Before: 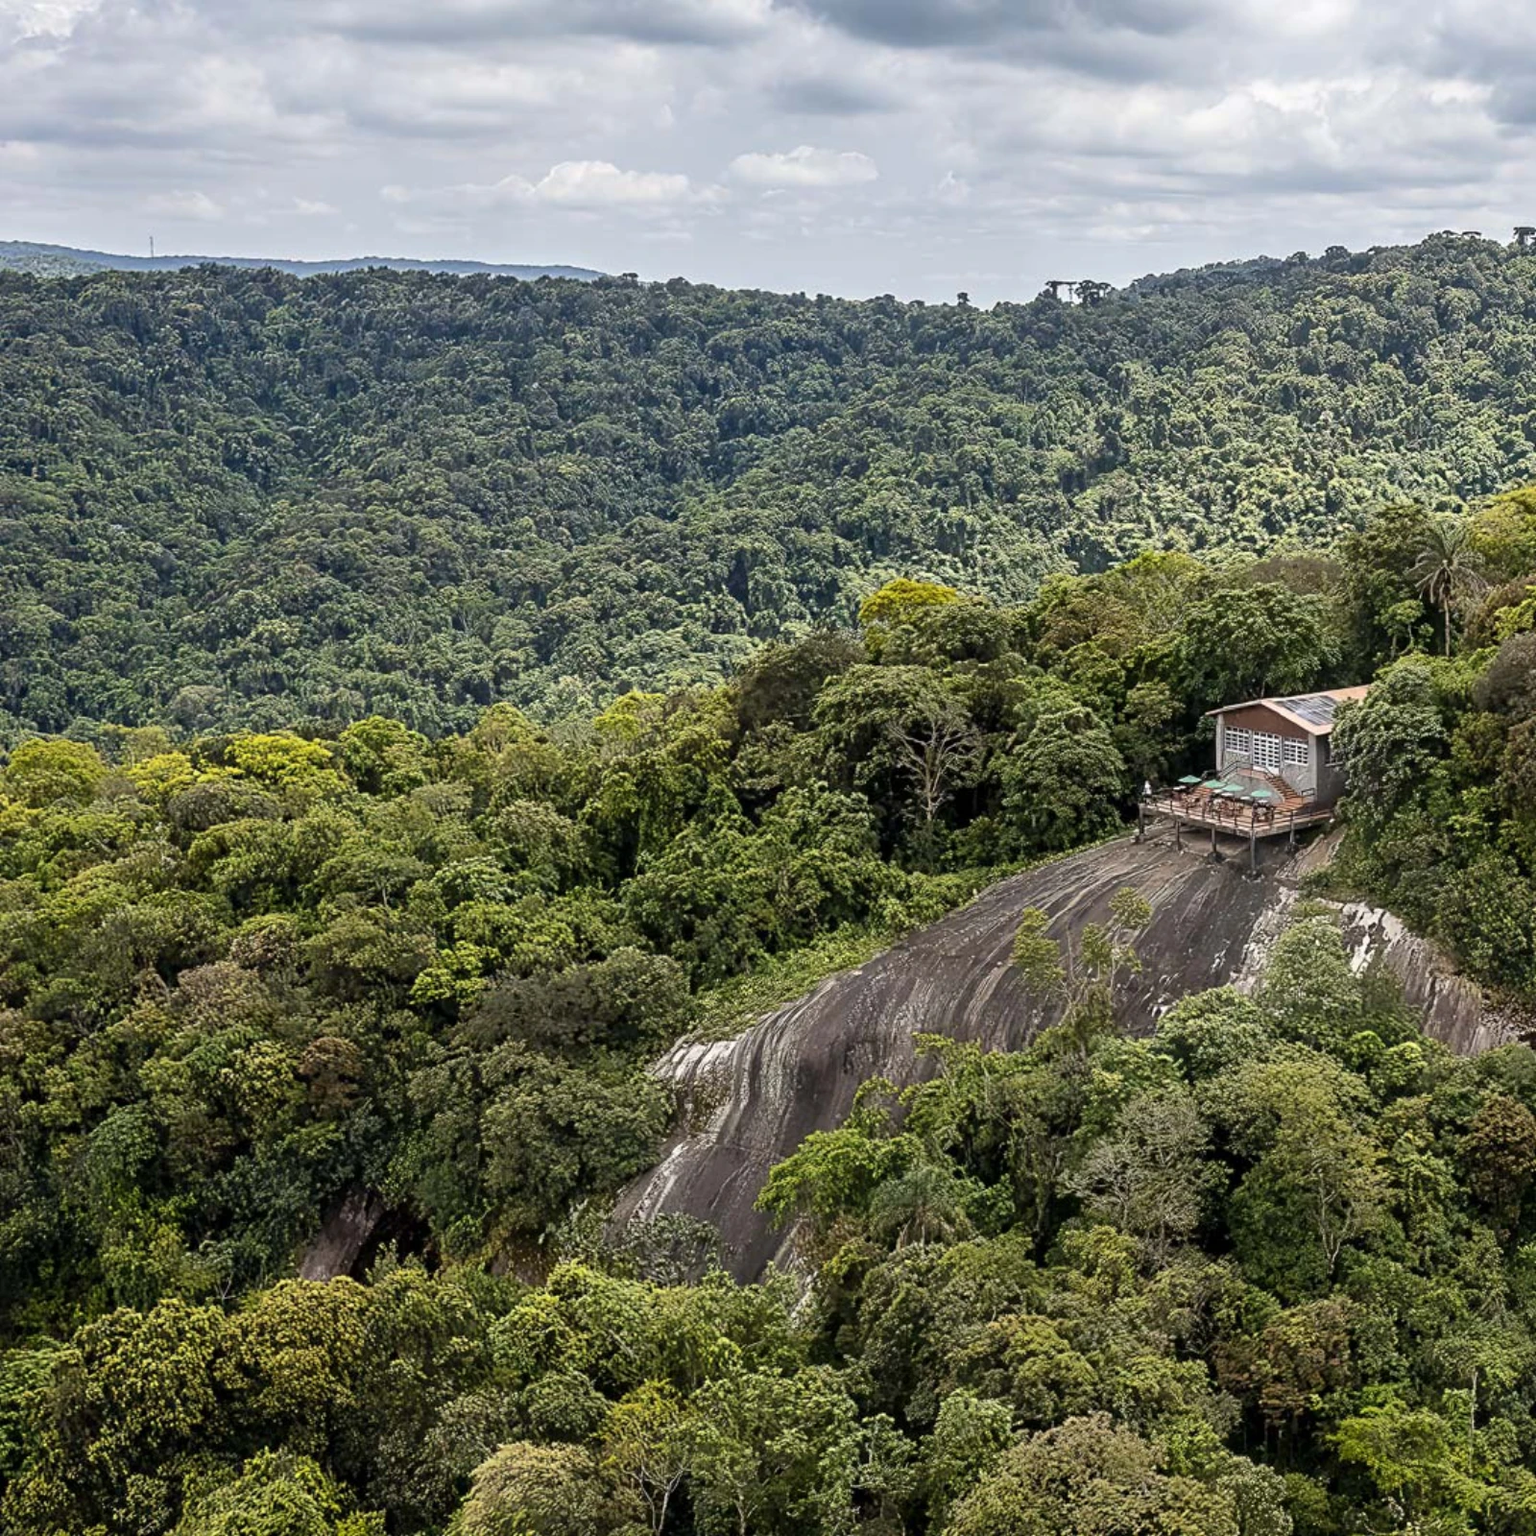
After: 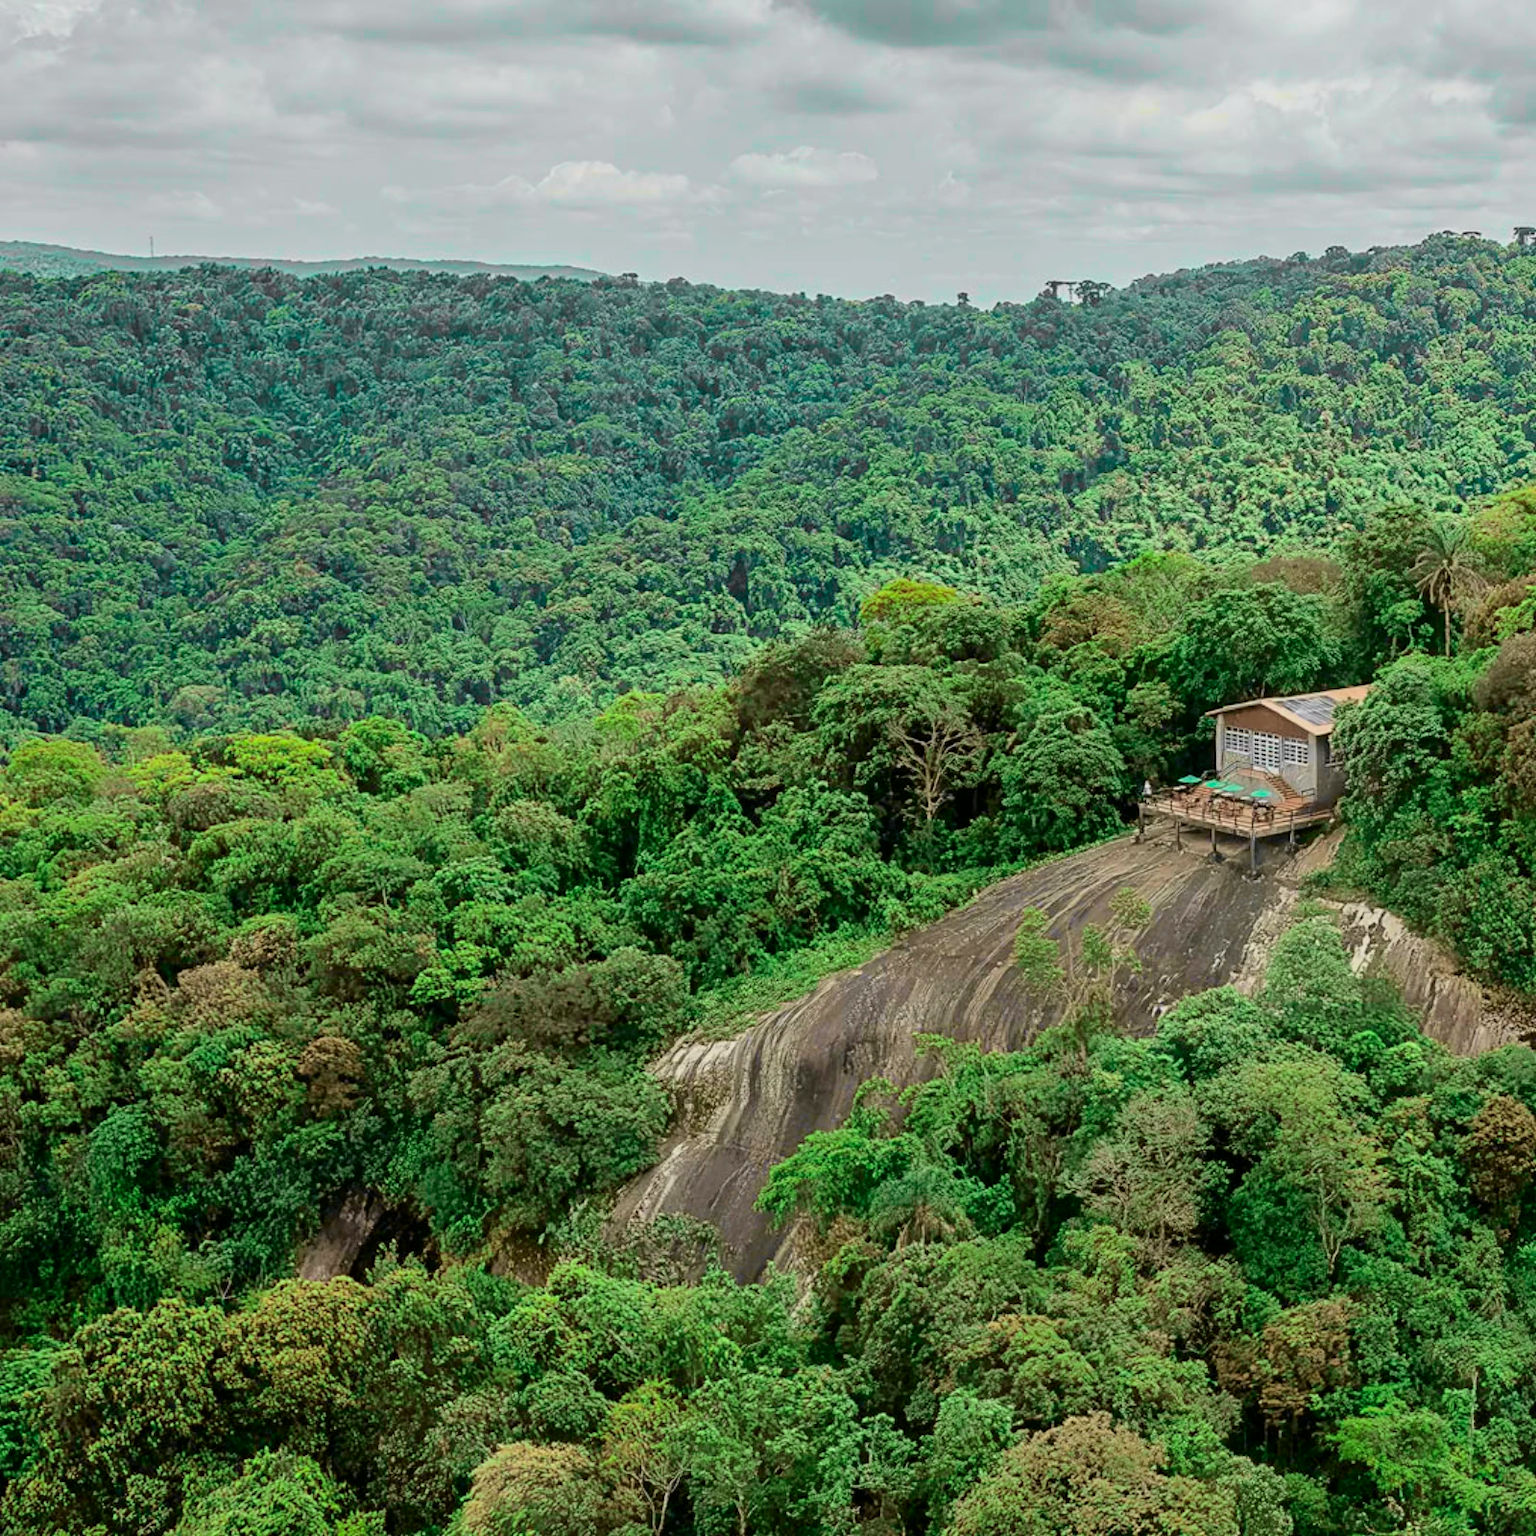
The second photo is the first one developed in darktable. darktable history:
tone curve: curves: ch0 [(0, 0) (0.402, 0.473) (0.673, 0.68) (0.899, 0.832) (0.999, 0.903)]; ch1 [(0, 0) (0.405, 0.254) (0.481, 0.427) (0.498, 0.49) (0.507, 0.5) (0.53, 0.532) (0.582, 0.583) (0.68, 0.672) (0.791, 0.748) (1, 0.896)]; ch2 [(0, 0) (0.199, 0.414) (0.438, 0.49) (0.496, 0.501) (0.515, 0.546) (0.577, 0.605) (0.632, 0.649) (0.717, 0.727) (0.845, 0.855) (0.998, 0.977)], color space Lab, independent channels, preserve colors none
